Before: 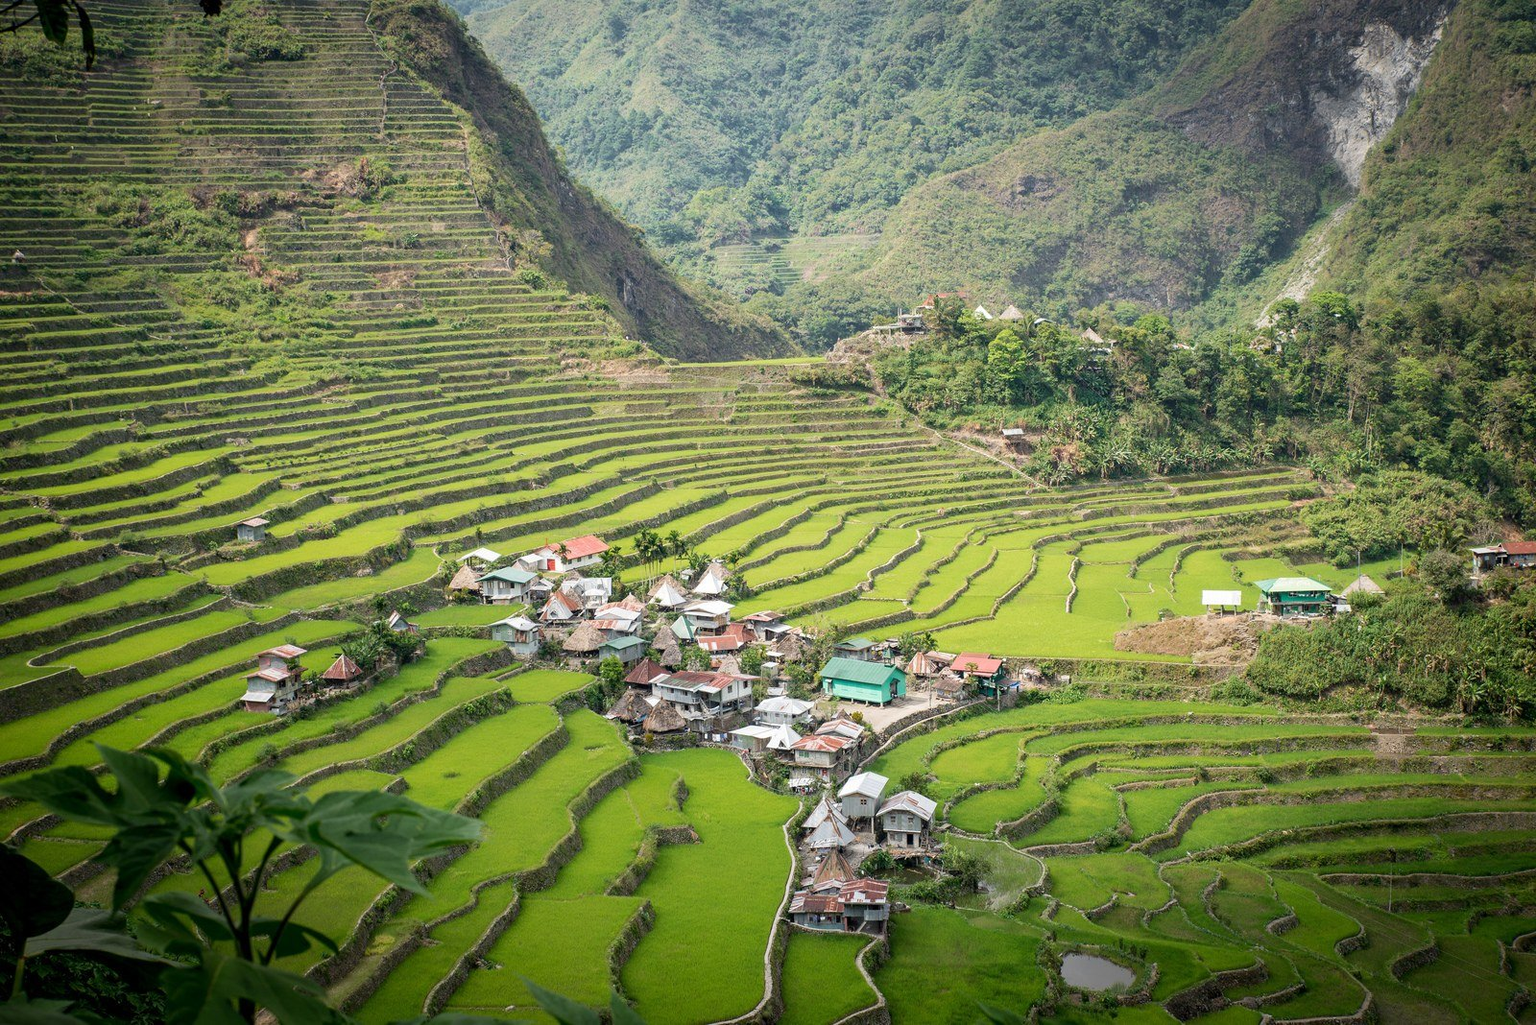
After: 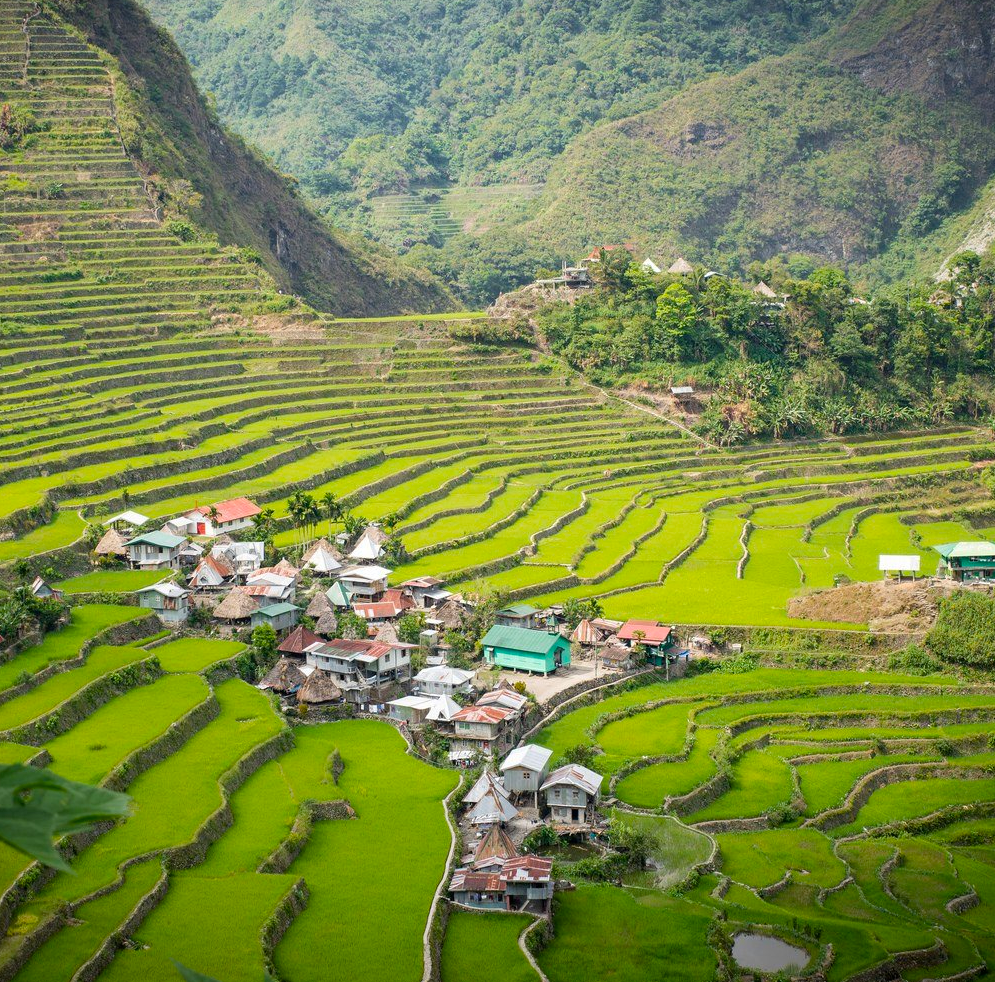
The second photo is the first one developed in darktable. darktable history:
crop and rotate: left 23.327%, top 5.636%, right 14.434%, bottom 2.365%
color balance rgb: perceptual saturation grading › global saturation 25.145%
